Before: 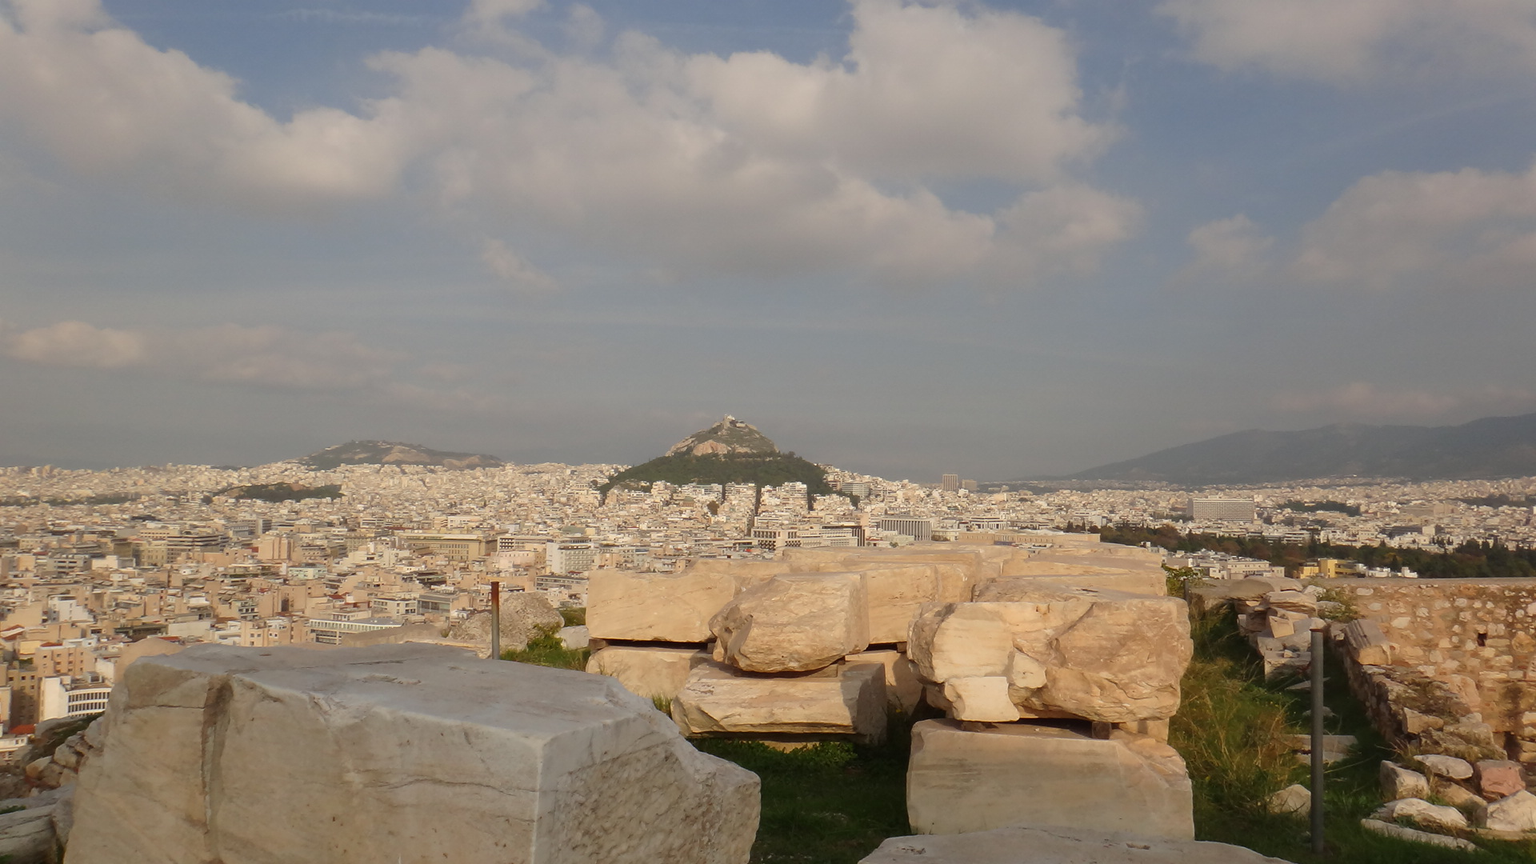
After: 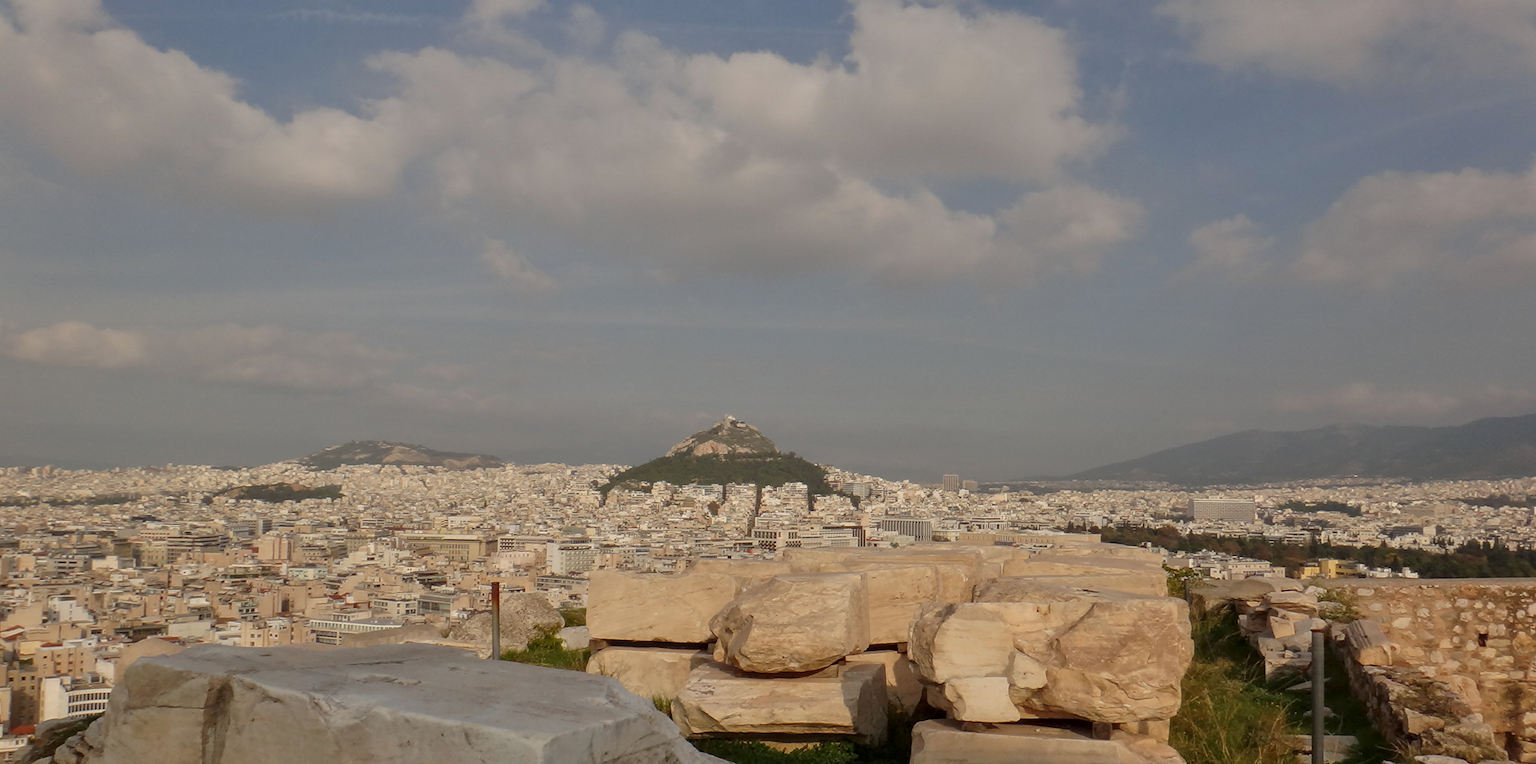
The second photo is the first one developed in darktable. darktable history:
crop and rotate: top 0%, bottom 11.531%
local contrast: on, module defaults
tone equalizer: -8 EV -0.001 EV, -7 EV 0.005 EV, -6 EV -0.022 EV, -5 EV 0.011 EV, -4 EV -0.021 EV, -3 EV 0.016 EV, -2 EV -0.072 EV, -1 EV -0.3 EV, +0 EV -0.603 EV
